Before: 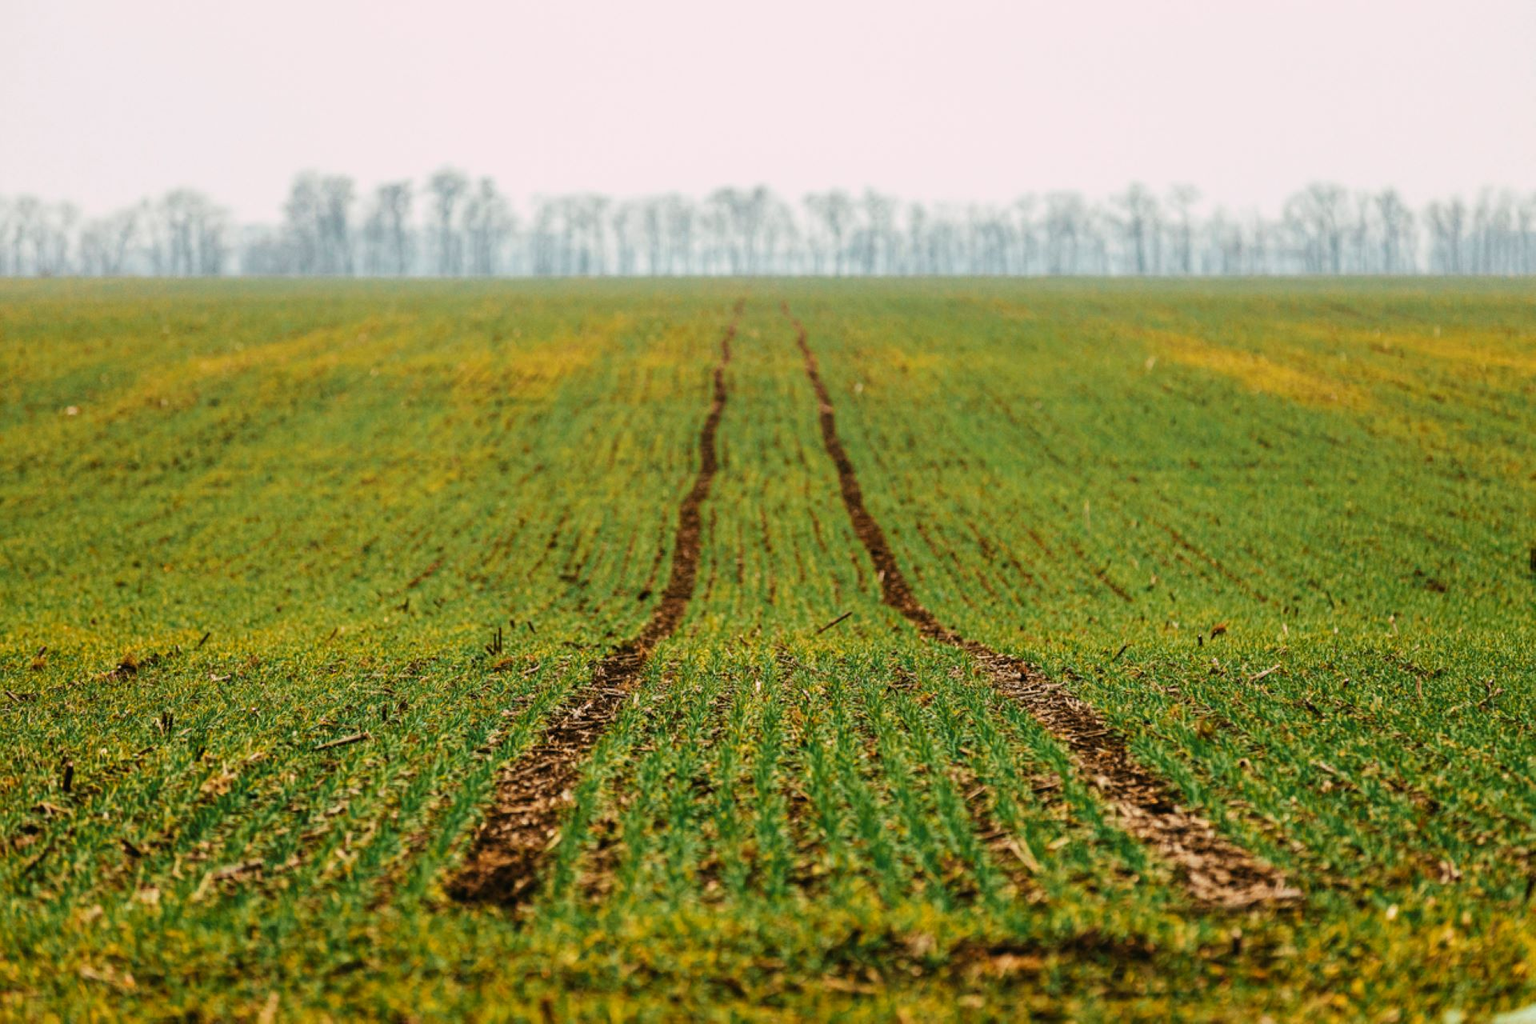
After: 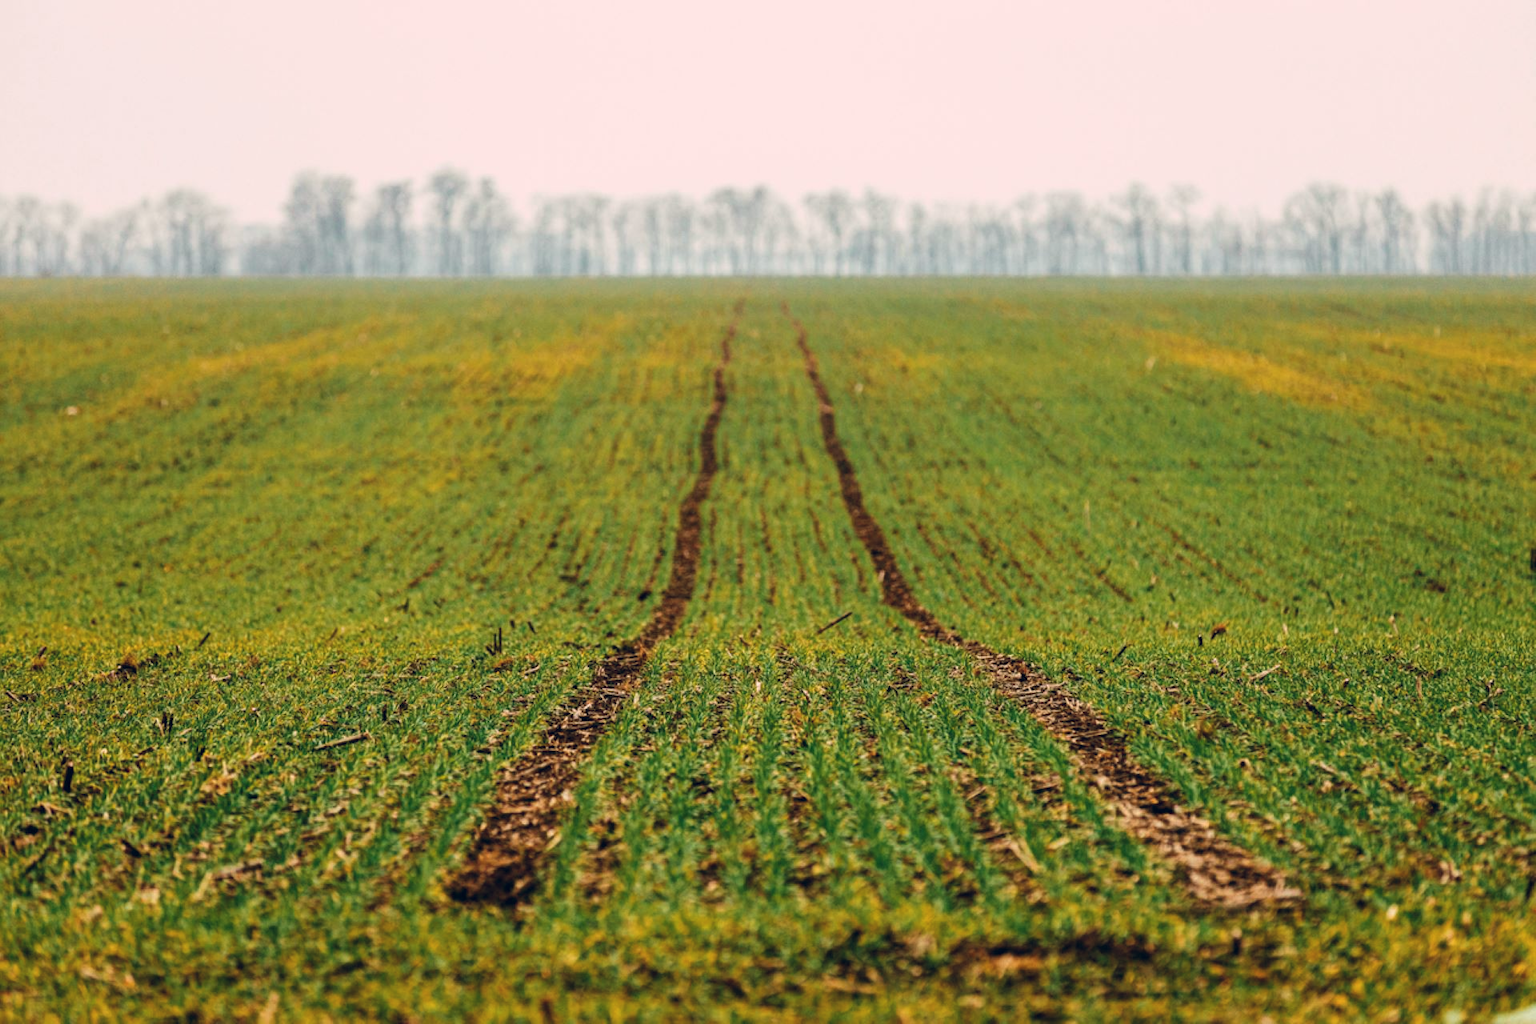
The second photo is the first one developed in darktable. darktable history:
color balance rgb: shadows lift › hue 87.51°, highlights gain › chroma 1.62%, highlights gain › hue 55.1°, global offset › chroma 0.1%, global offset › hue 253.66°, linear chroma grading › global chroma 0.5%
tone equalizer: on, module defaults
